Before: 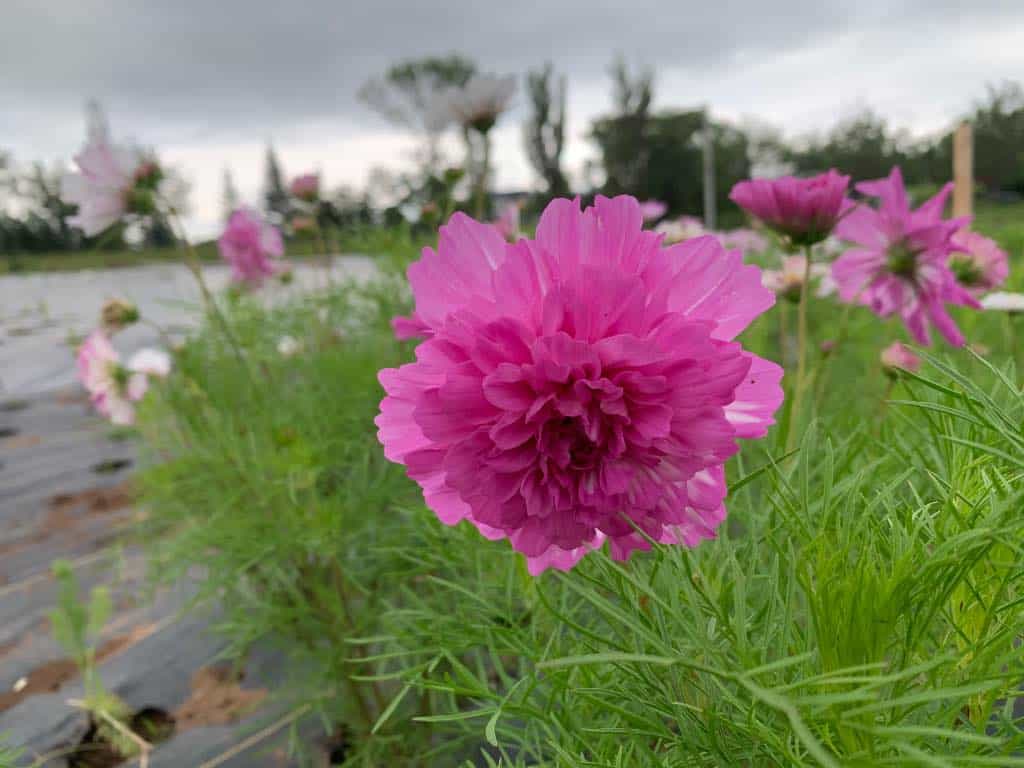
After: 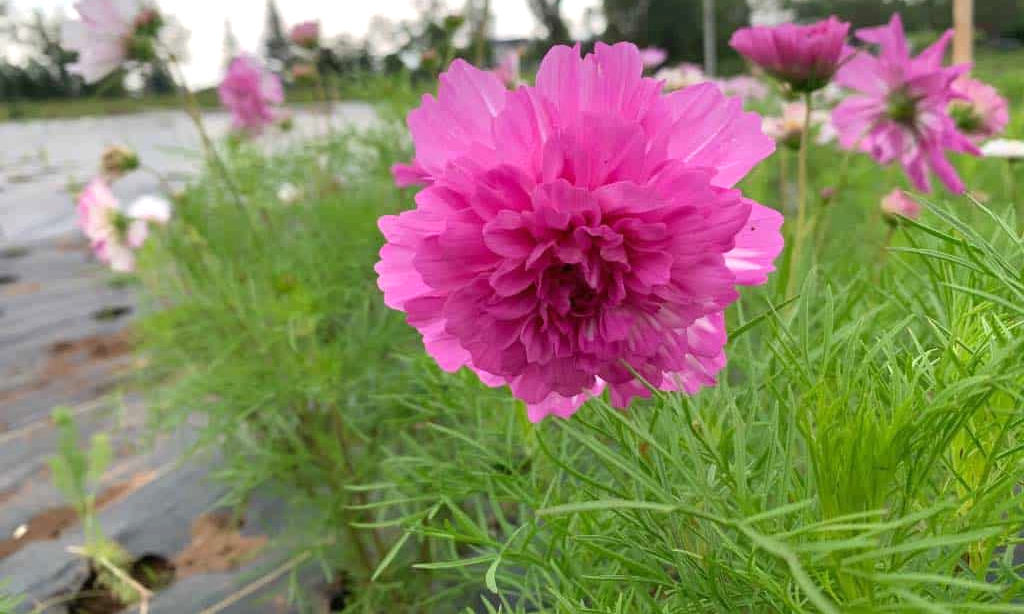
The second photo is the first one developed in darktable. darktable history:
exposure: black level correction 0, exposure 0.5 EV, compensate exposure bias true, compensate highlight preservation false
crop and rotate: top 19.998%
